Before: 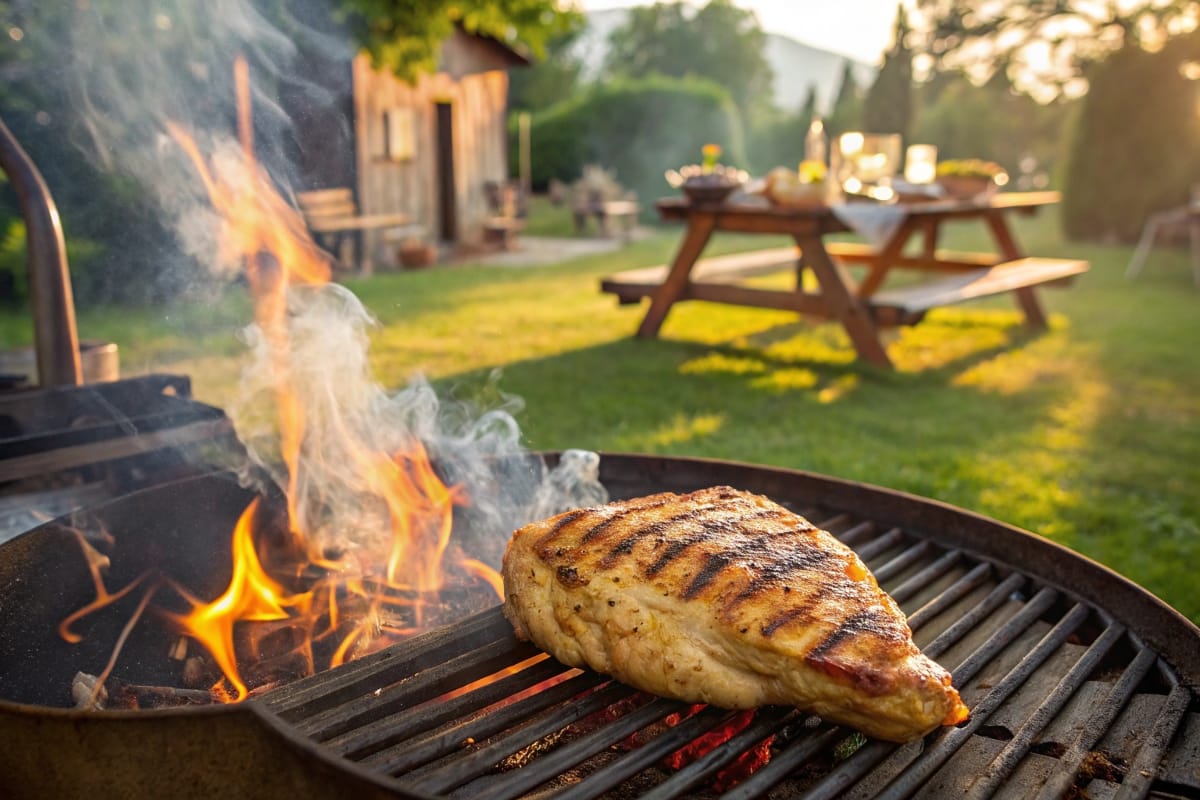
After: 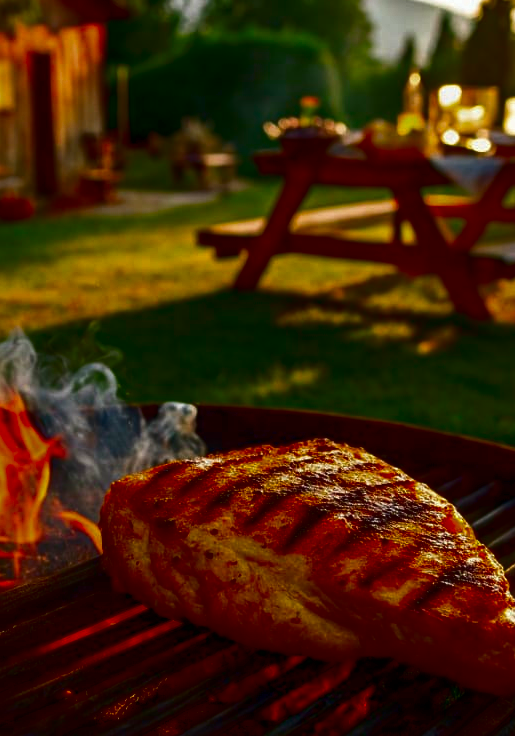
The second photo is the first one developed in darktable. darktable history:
crop: left 33.528%, top 6.039%, right 23.158%
contrast brightness saturation: brightness -0.99, saturation 1
